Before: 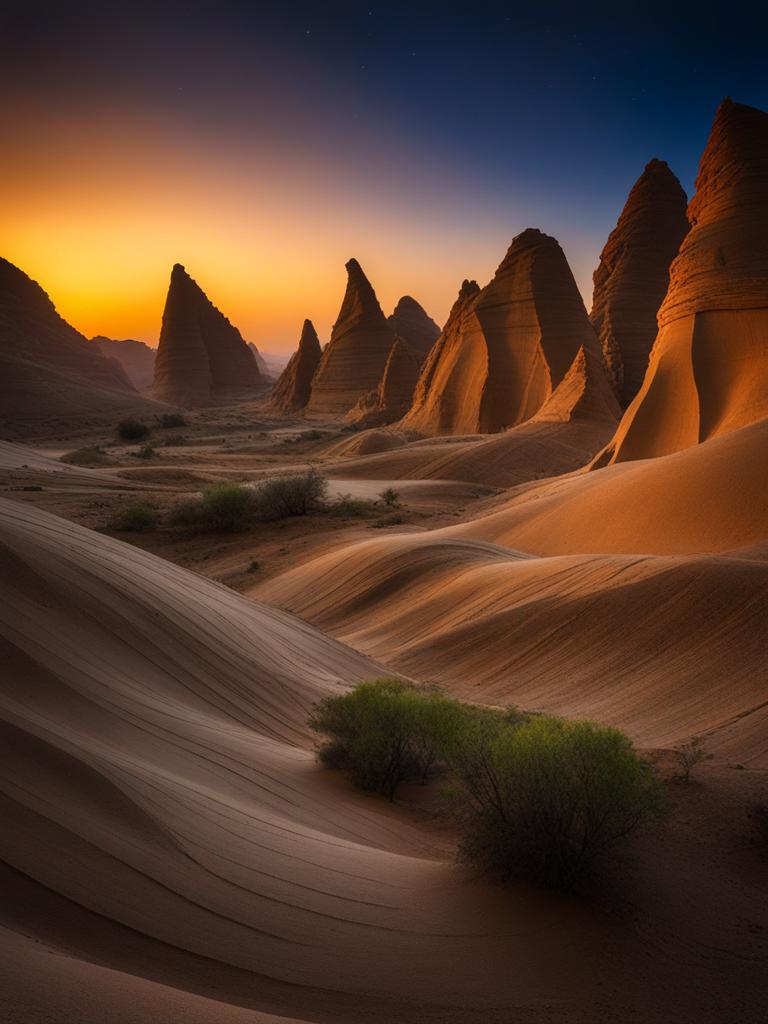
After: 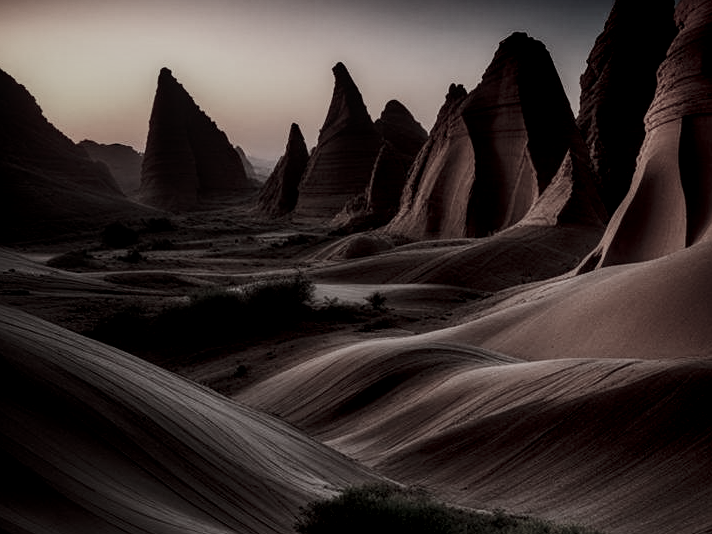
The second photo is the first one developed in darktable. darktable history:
sharpen: amount 0.2
crop: left 1.744%, top 19.225%, right 5.069%, bottom 28.357%
local contrast: highlights 35%, detail 135%
contrast brightness saturation: contrast 0.22
filmic rgb: middle gray luminance 29%, black relative exposure -10.3 EV, white relative exposure 5.5 EV, threshold 6 EV, target black luminance 0%, hardness 3.95, latitude 2.04%, contrast 1.132, highlights saturation mix 5%, shadows ↔ highlights balance 15.11%, add noise in highlights 0, preserve chrominance no, color science v3 (2019), use custom middle-gray values true, iterations of high-quality reconstruction 0, contrast in highlights soft, enable highlight reconstruction true
white balance: emerald 1
color contrast: green-magenta contrast 0.3, blue-yellow contrast 0.15
